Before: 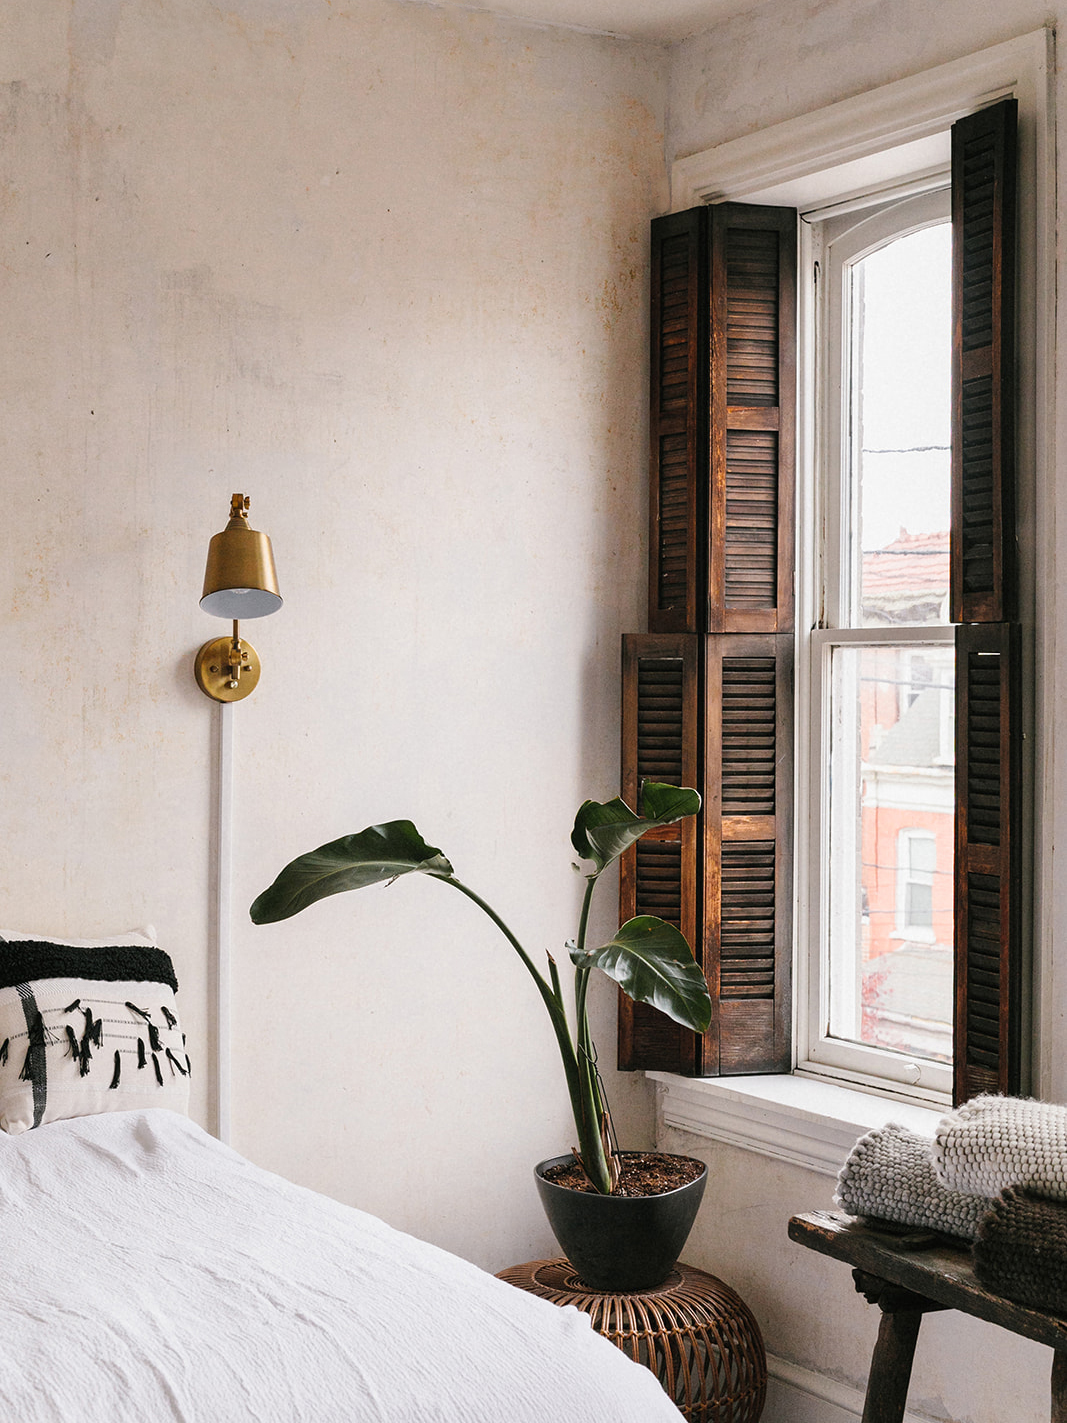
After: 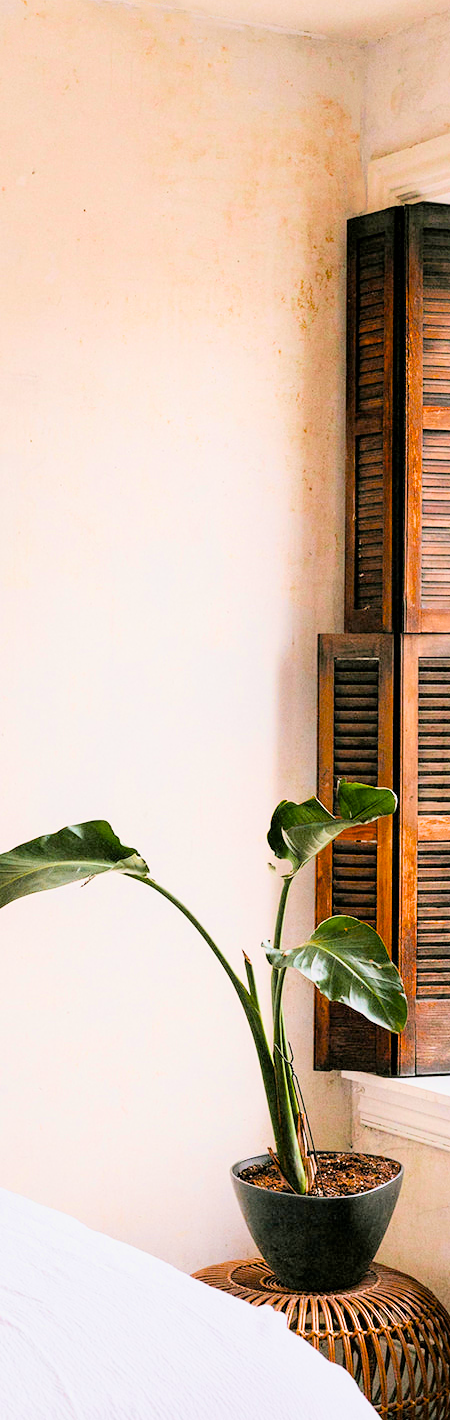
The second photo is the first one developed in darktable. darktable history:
filmic rgb: black relative exposure -7.33 EV, white relative exposure 5.05 EV, threshold 5.95 EV, hardness 3.2, color science v6 (2022), enable highlight reconstruction true
tone equalizer: edges refinement/feathering 500, mask exposure compensation -1.57 EV, preserve details no
exposure: black level correction 0, exposure 1.488 EV, compensate highlight preservation false
velvia: strength 15.54%
color balance rgb: global offset › luminance -0.866%, linear chroma grading › shadows -7.564%, linear chroma grading › global chroma 9.835%, perceptual saturation grading › global saturation 19.576%, perceptual brilliance grading › global brilliance 9.996%, perceptual brilliance grading › shadows 14.957%, global vibrance 6.857%, saturation formula JzAzBz (2021)
crop: left 28.503%, right 29.301%
